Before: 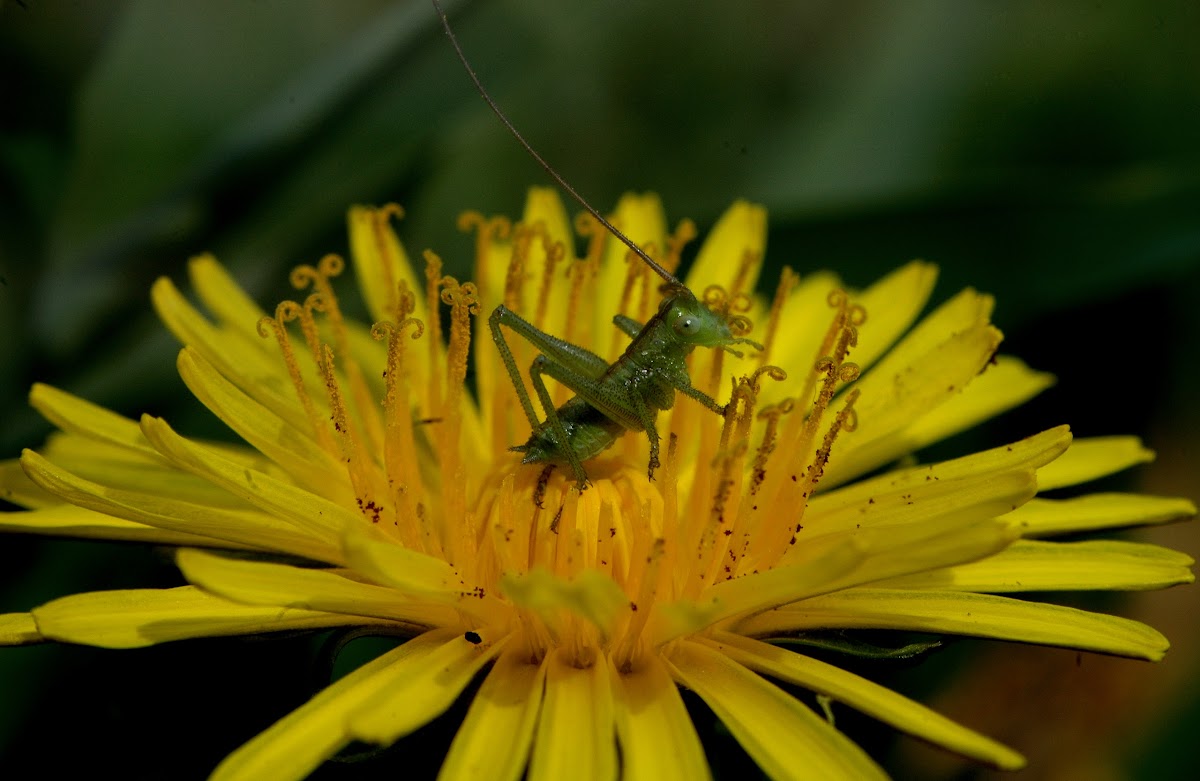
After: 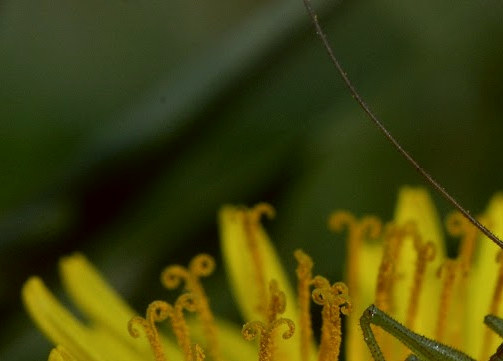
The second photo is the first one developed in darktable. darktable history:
crop and rotate: left 10.817%, top 0.062%, right 47.194%, bottom 53.626%
color correction: highlights a* -4.98, highlights b* -3.76, shadows a* 3.83, shadows b* 4.08
